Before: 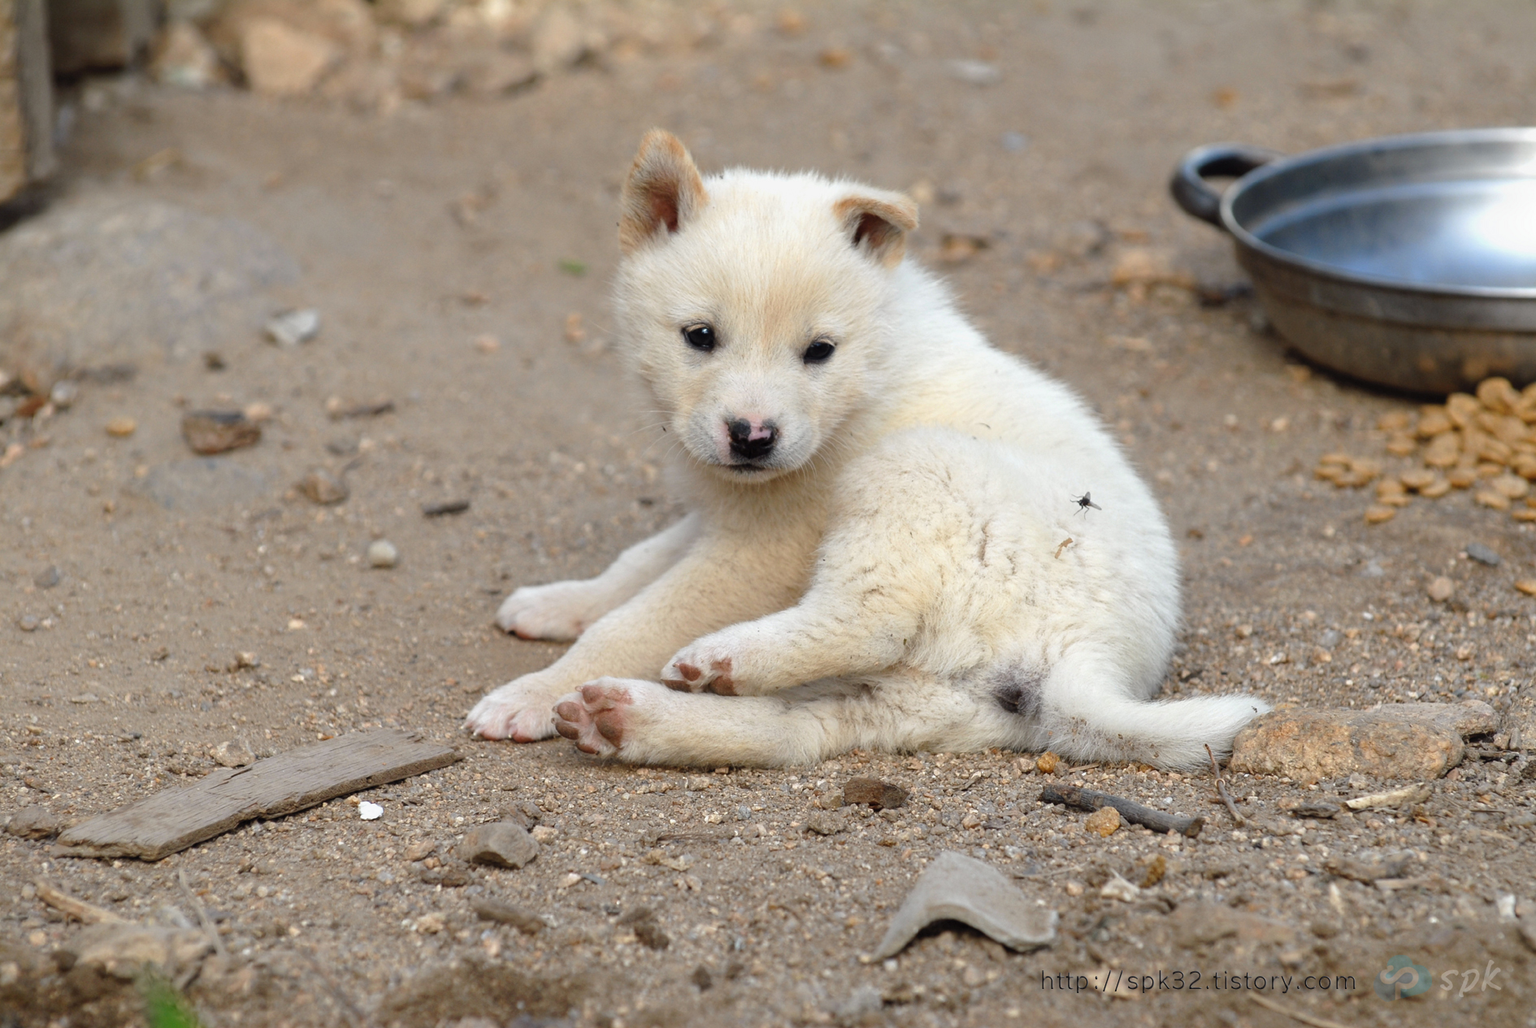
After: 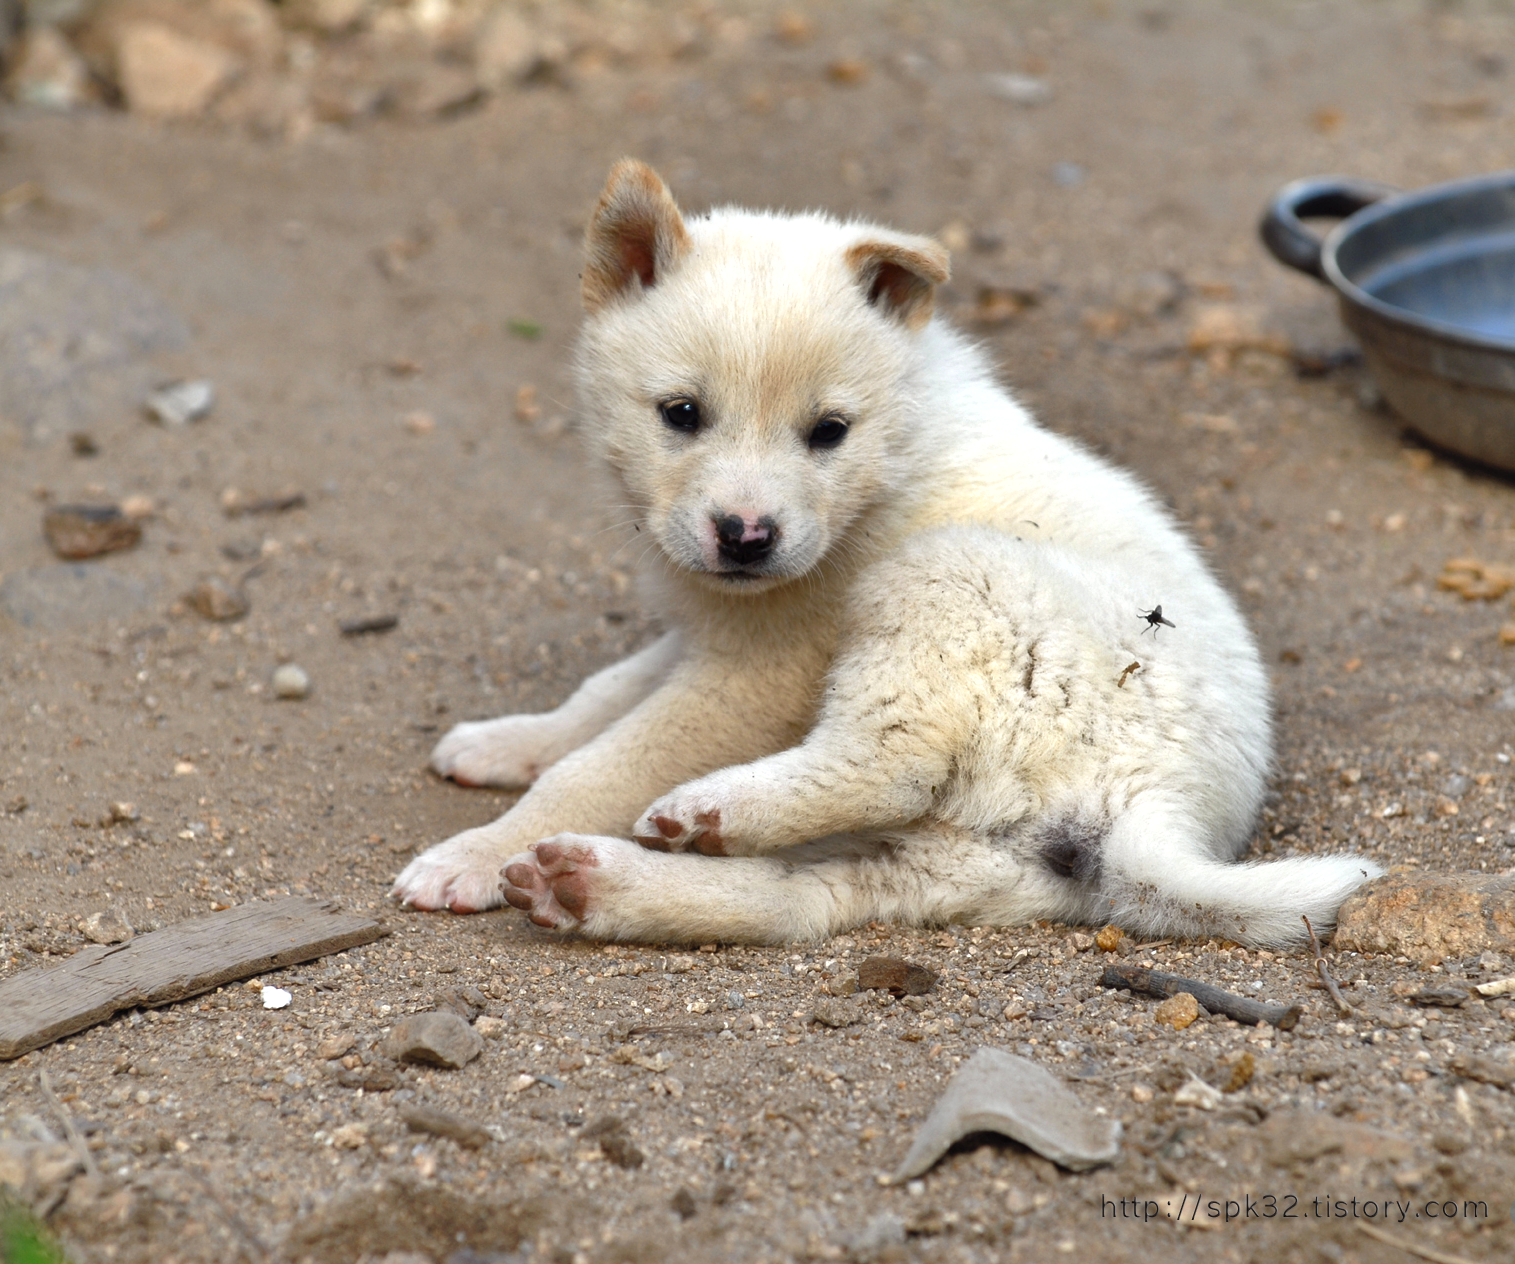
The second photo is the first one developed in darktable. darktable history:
exposure: exposure 0.235 EV, compensate exposure bias true, compensate highlight preservation false
shadows and highlights: shadows 58.12, highlights -60.34, soften with gaussian
crop and rotate: left 9.544%, right 10.261%
